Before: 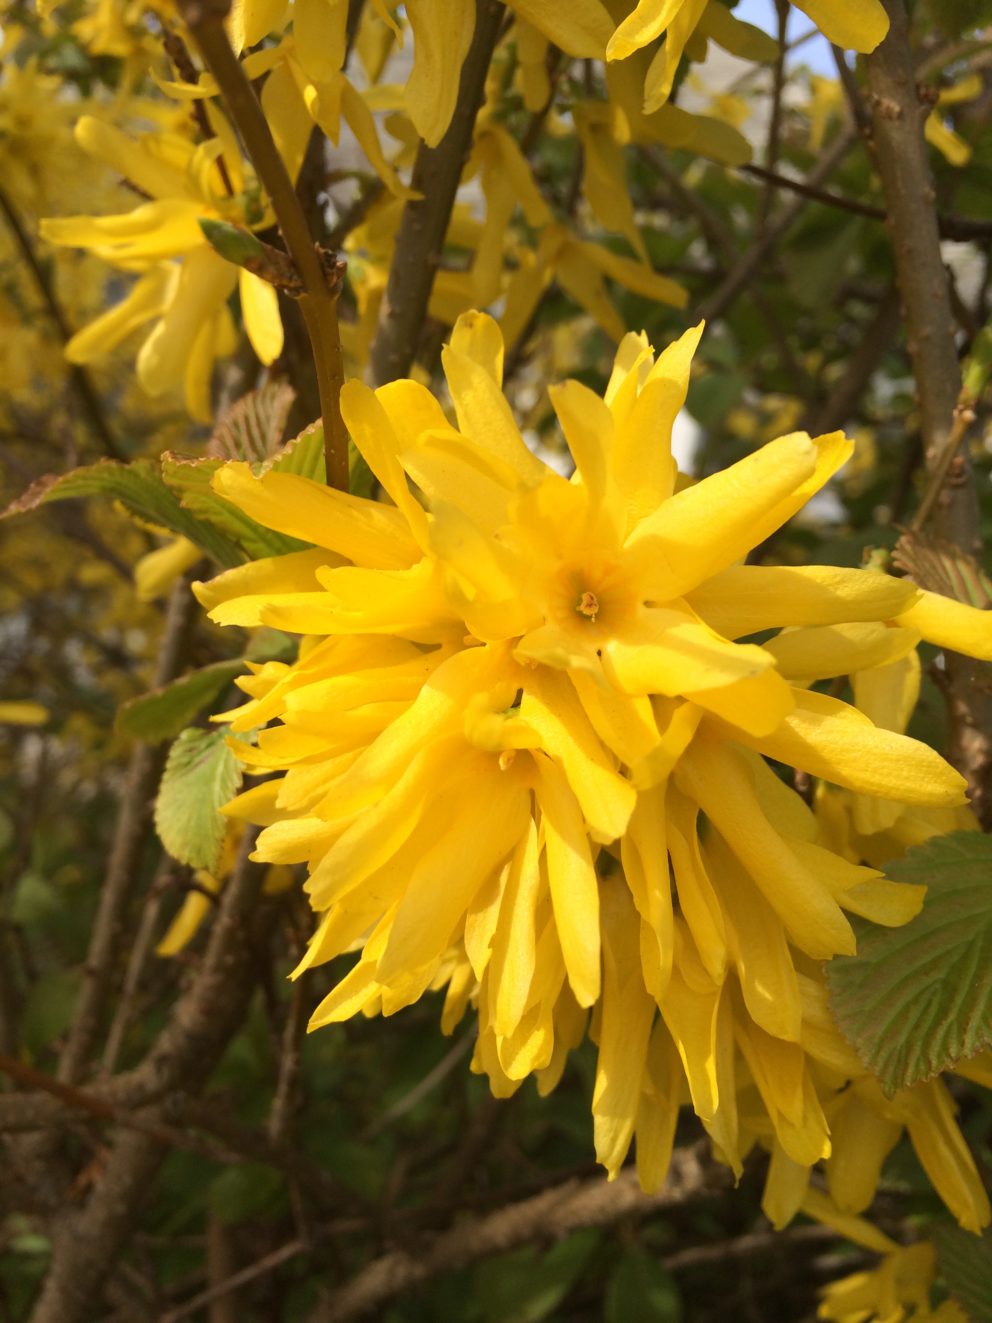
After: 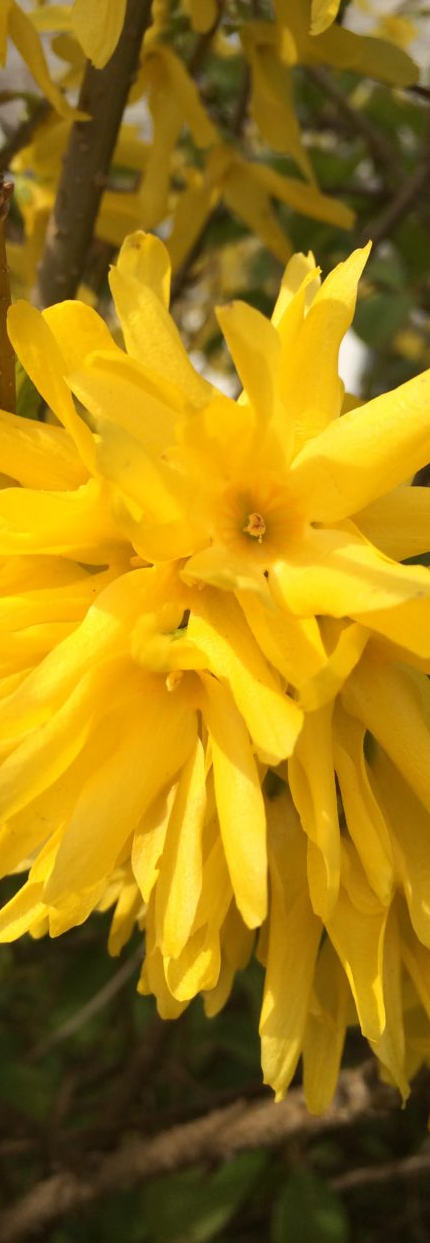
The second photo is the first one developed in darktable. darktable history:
crop: left 33.644%, top 6.016%, right 22.996%
